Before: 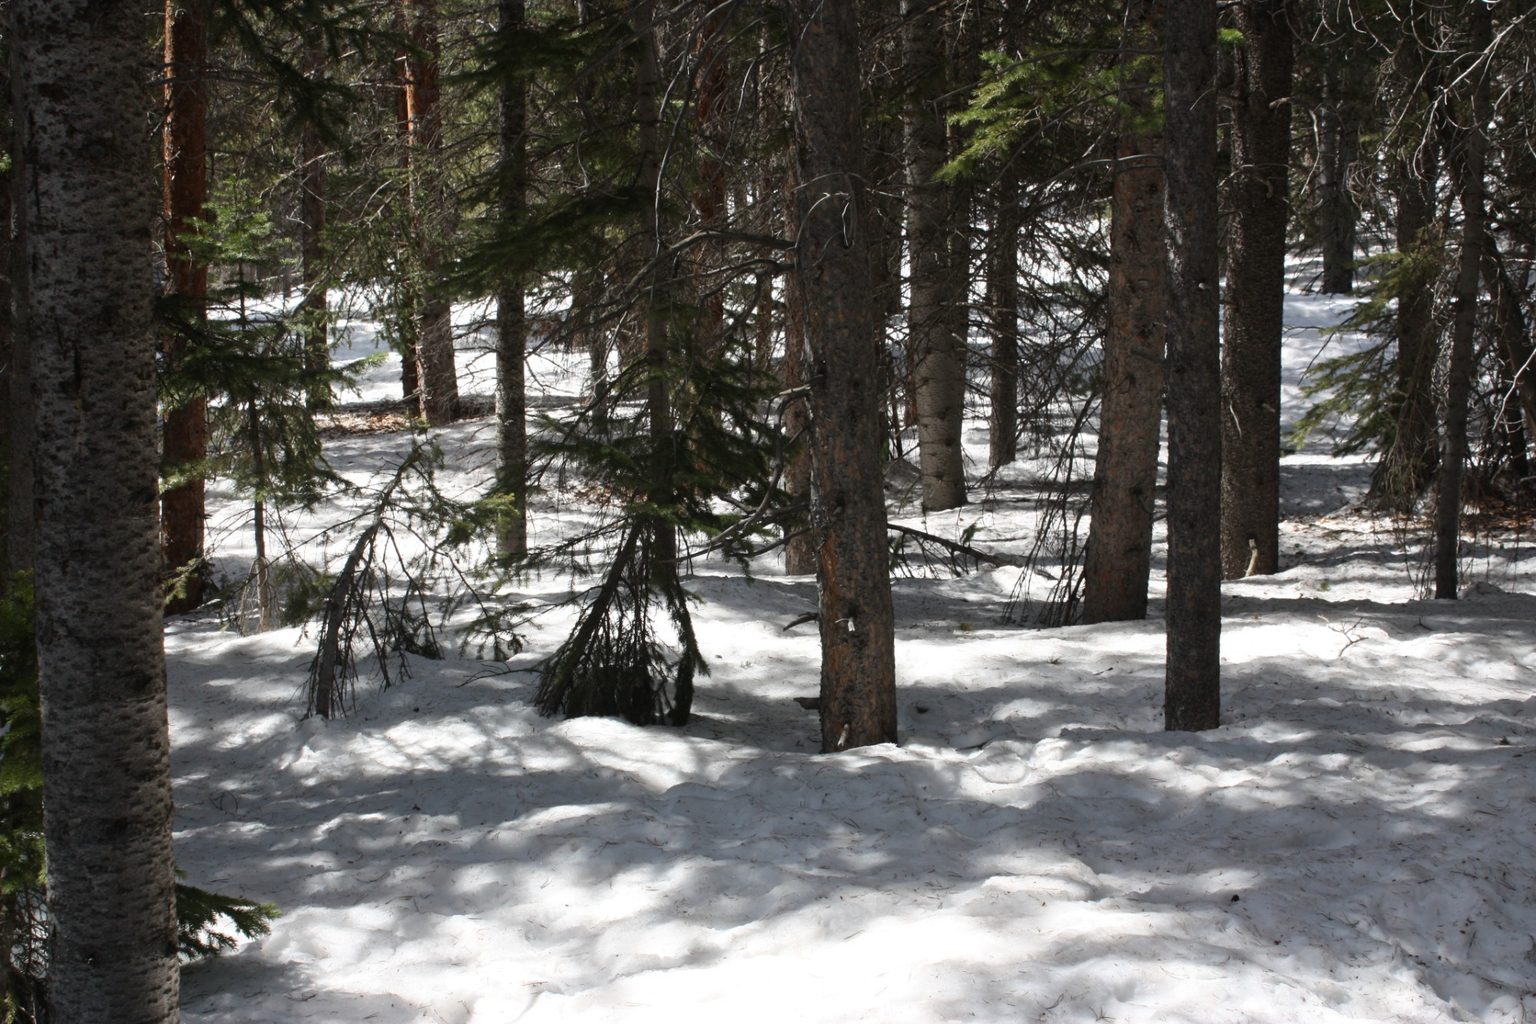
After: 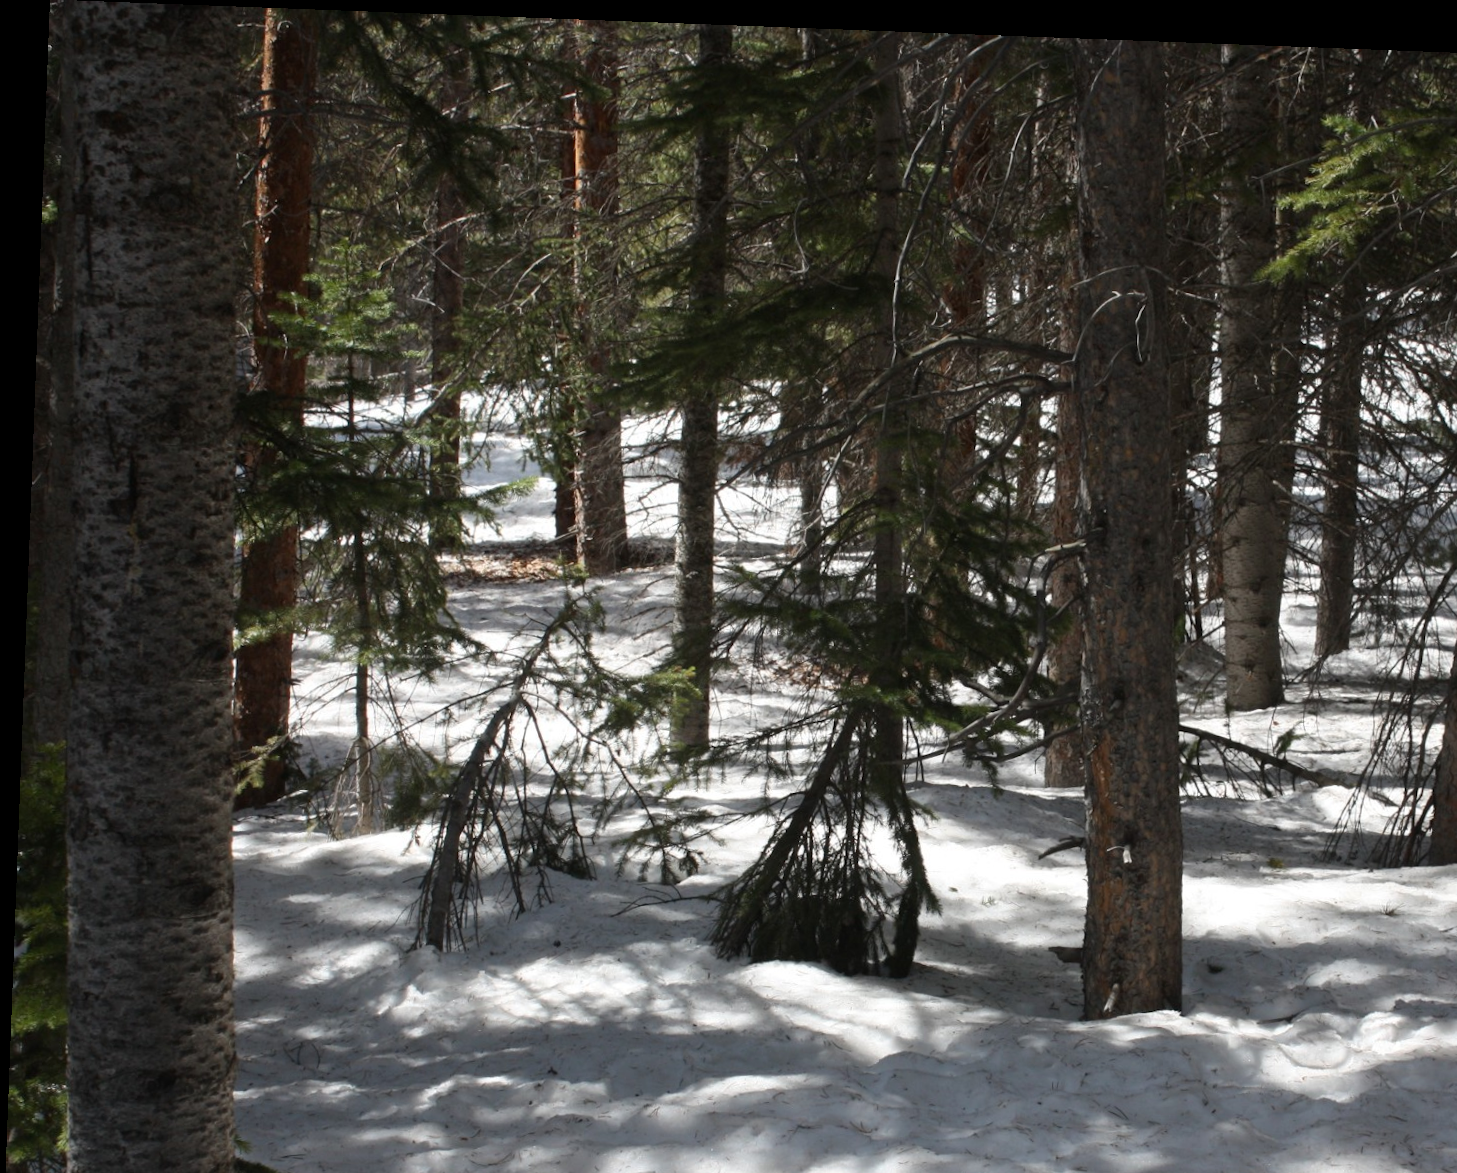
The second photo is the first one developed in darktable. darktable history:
rotate and perspective: rotation 2.17°, automatic cropping off
crop: right 28.885%, bottom 16.626%
vibrance: vibrance 20%
